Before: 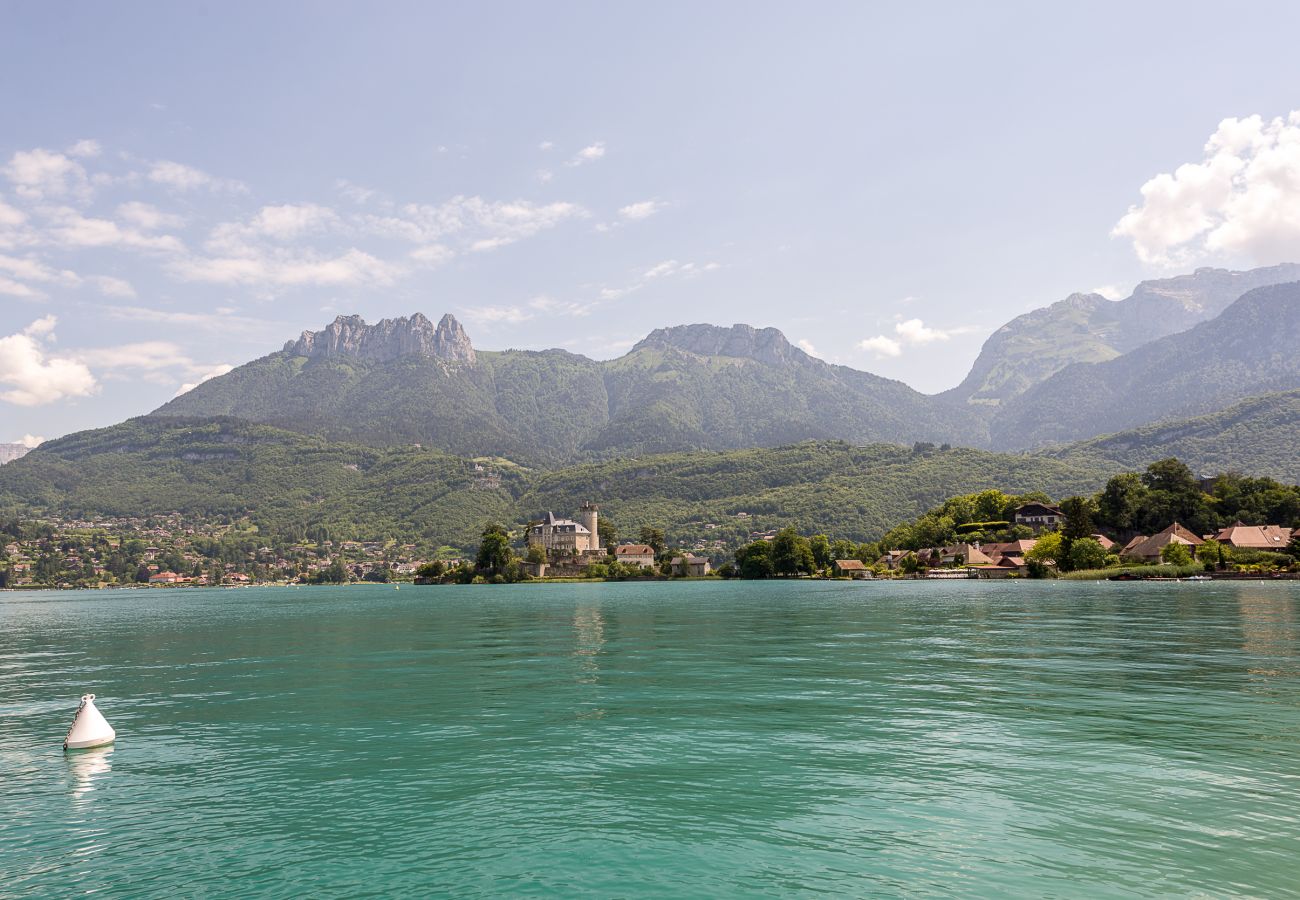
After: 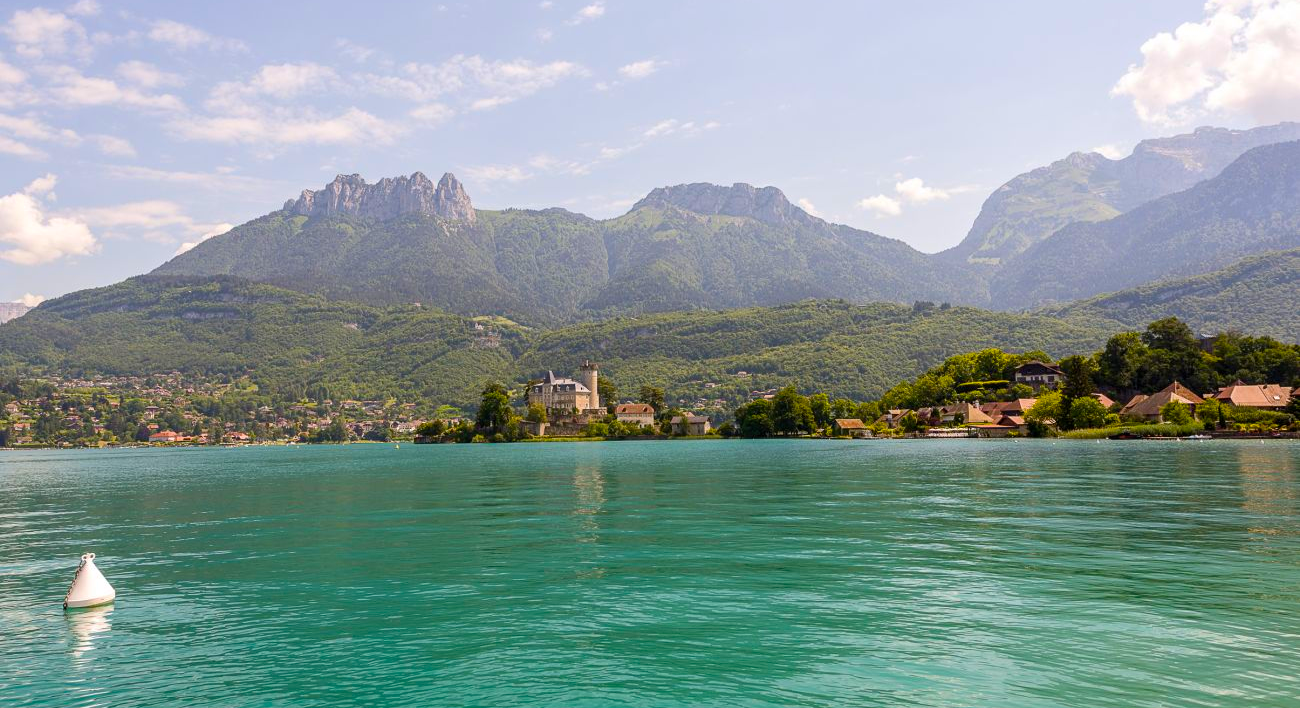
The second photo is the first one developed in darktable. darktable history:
color balance rgb: linear chroma grading › global chroma 15%, perceptual saturation grading › global saturation 30%
crop and rotate: top 15.774%, bottom 5.506%
